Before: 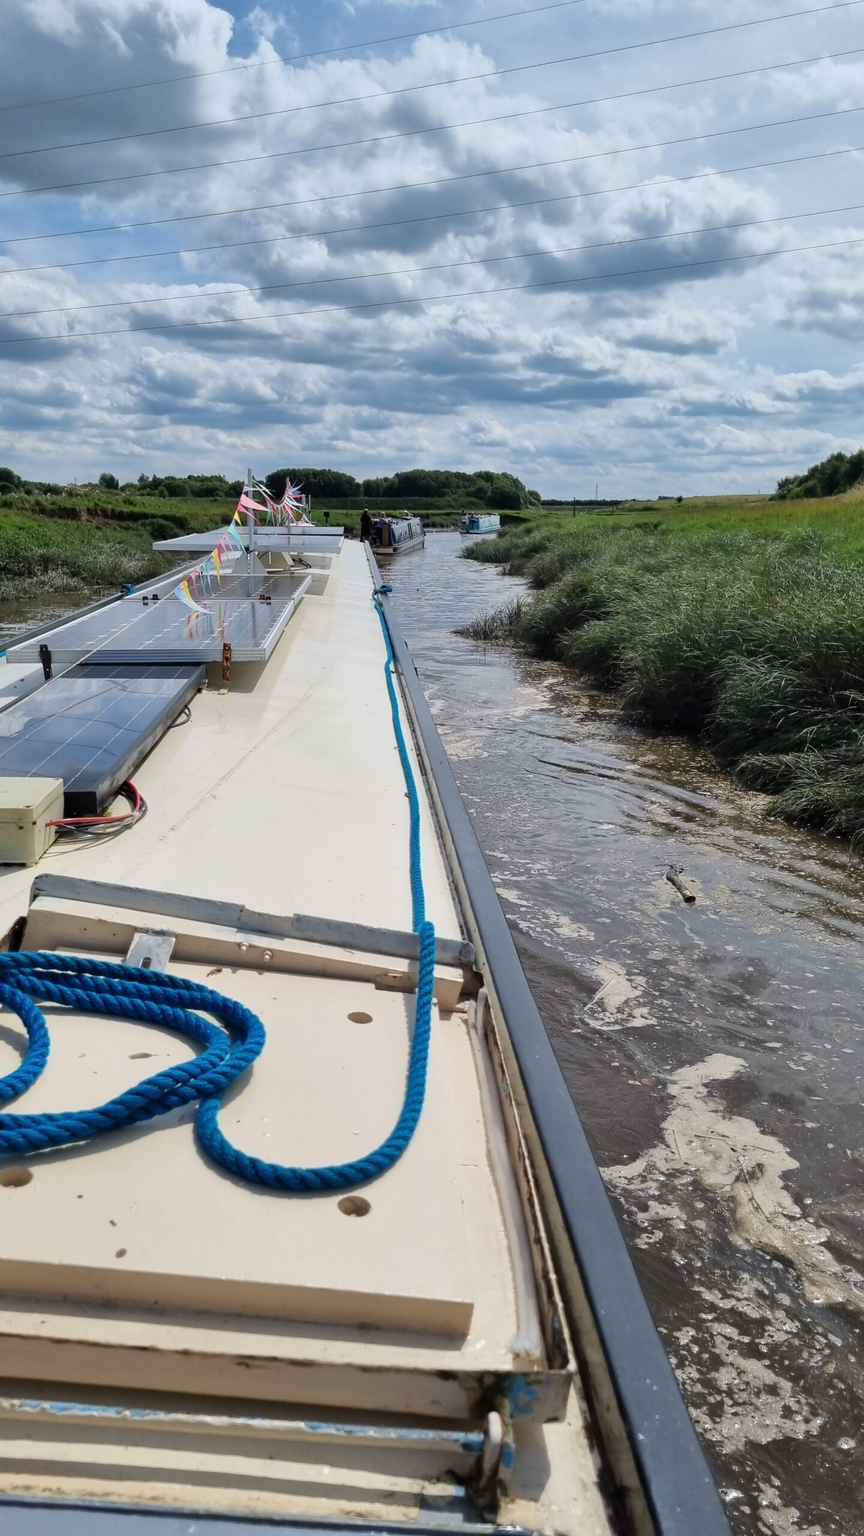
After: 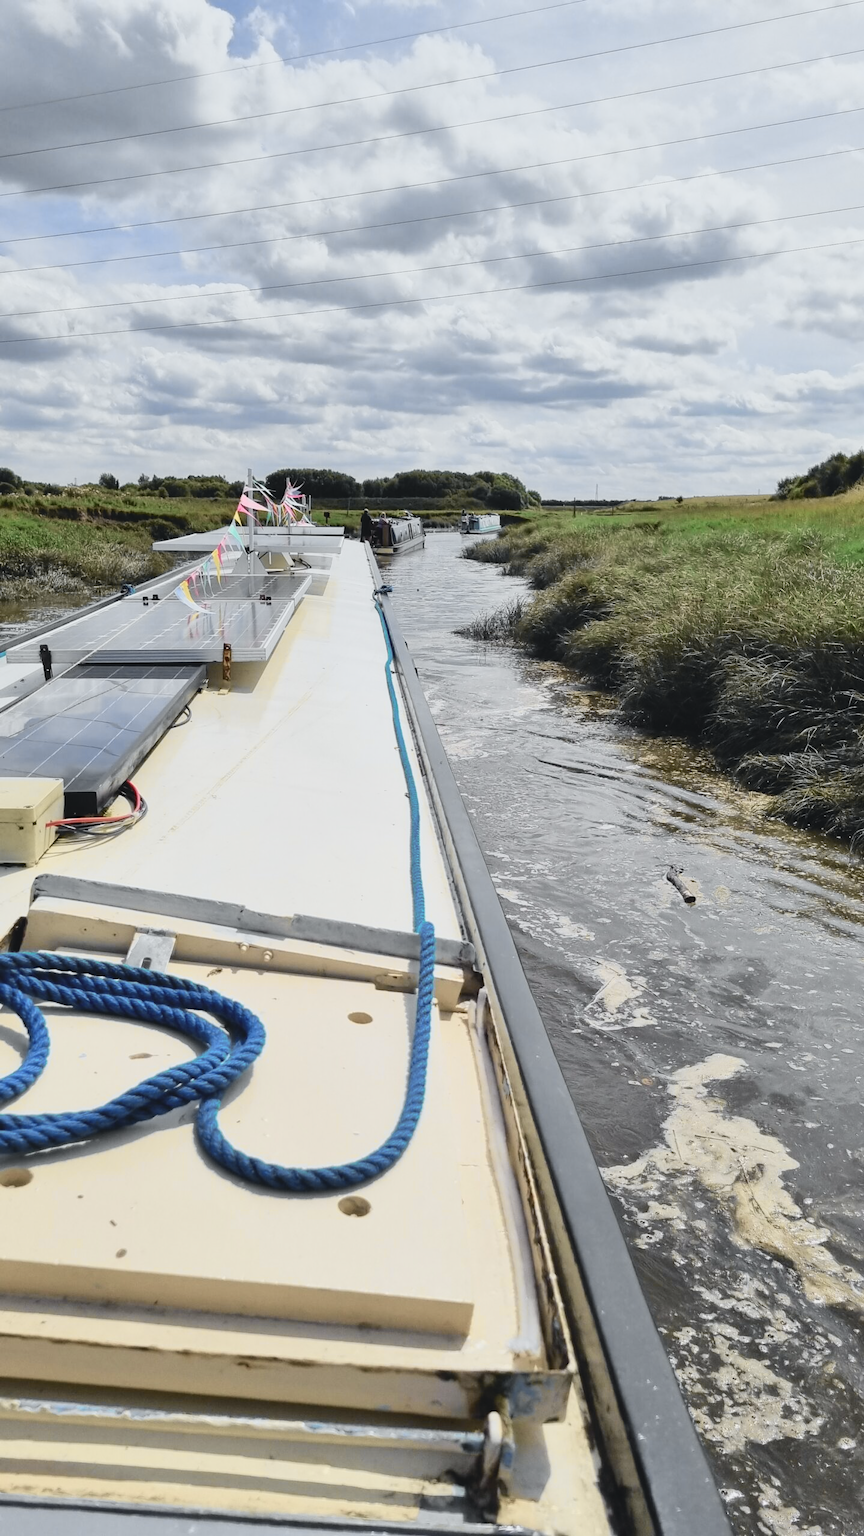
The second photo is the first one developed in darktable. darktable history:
contrast brightness saturation: contrast -0.15, brightness 0.05, saturation -0.12
tone curve: curves: ch0 [(0, 0.026) (0.058, 0.036) (0.246, 0.214) (0.437, 0.498) (0.55, 0.644) (0.657, 0.767) (0.822, 0.9) (1, 0.961)]; ch1 [(0, 0) (0.346, 0.307) (0.408, 0.369) (0.453, 0.457) (0.476, 0.489) (0.502, 0.498) (0.521, 0.515) (0.537, 0.531) (0.612, 0.641) (0.676, 0.728) (1, 1)]; ch2 [(0, 0) (0.346, 0.34) (0.434, 0.46) (0.485, 0.494) (0.5, 0.494) (0.511, 0.508) (0.537, 0.564) (0.579, 0.599) (0.663, 0.67) (1, 1)], color space Lab, independent channels, preserve colors none
exposure: black level correction 0, compensate exposure bias true, compensate highlight preservation false
